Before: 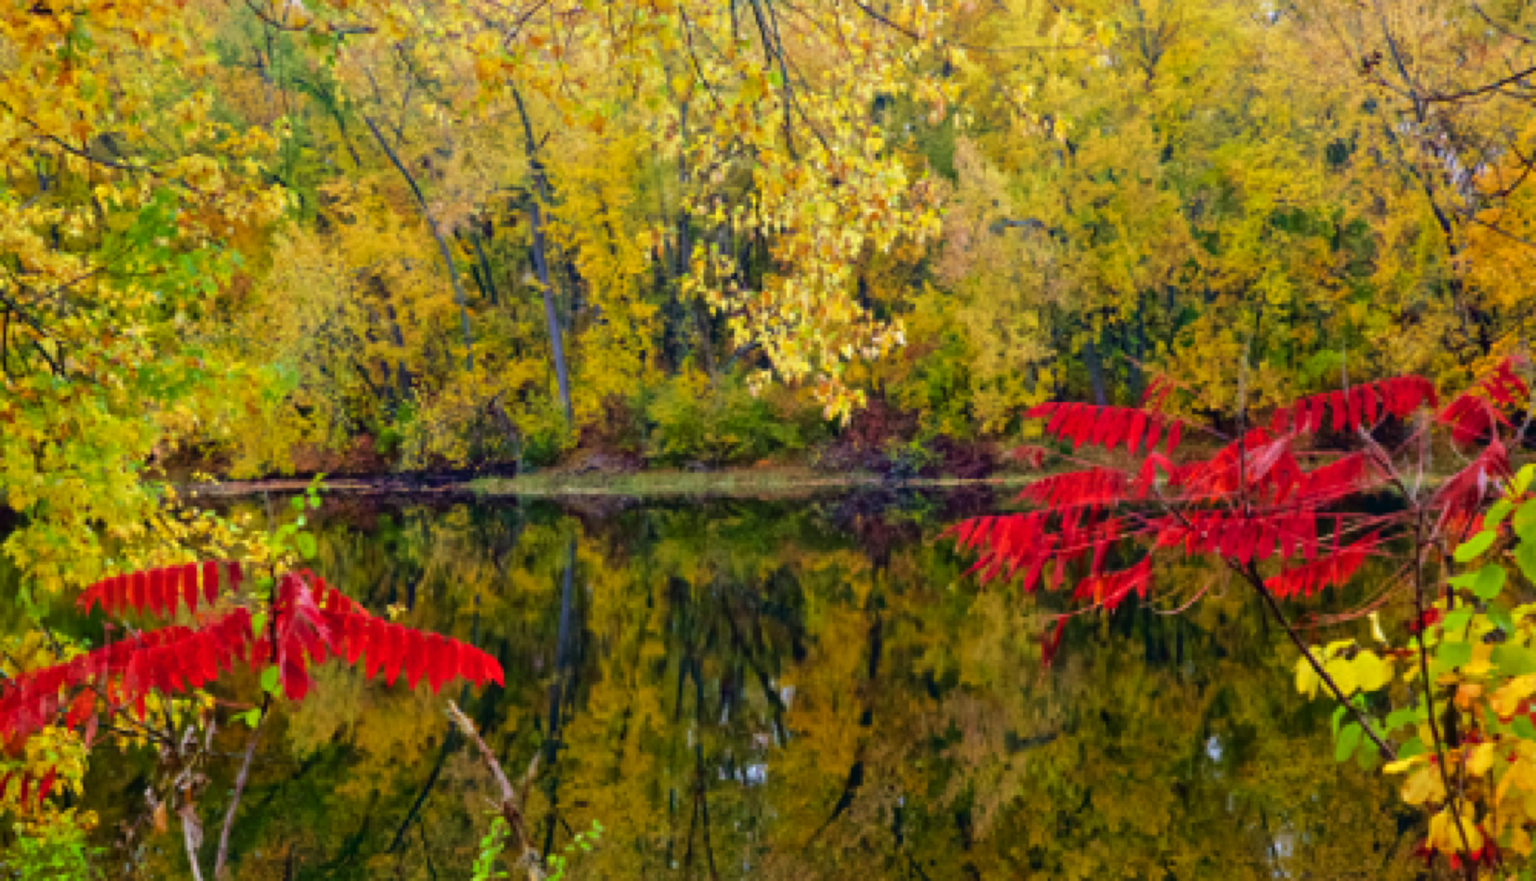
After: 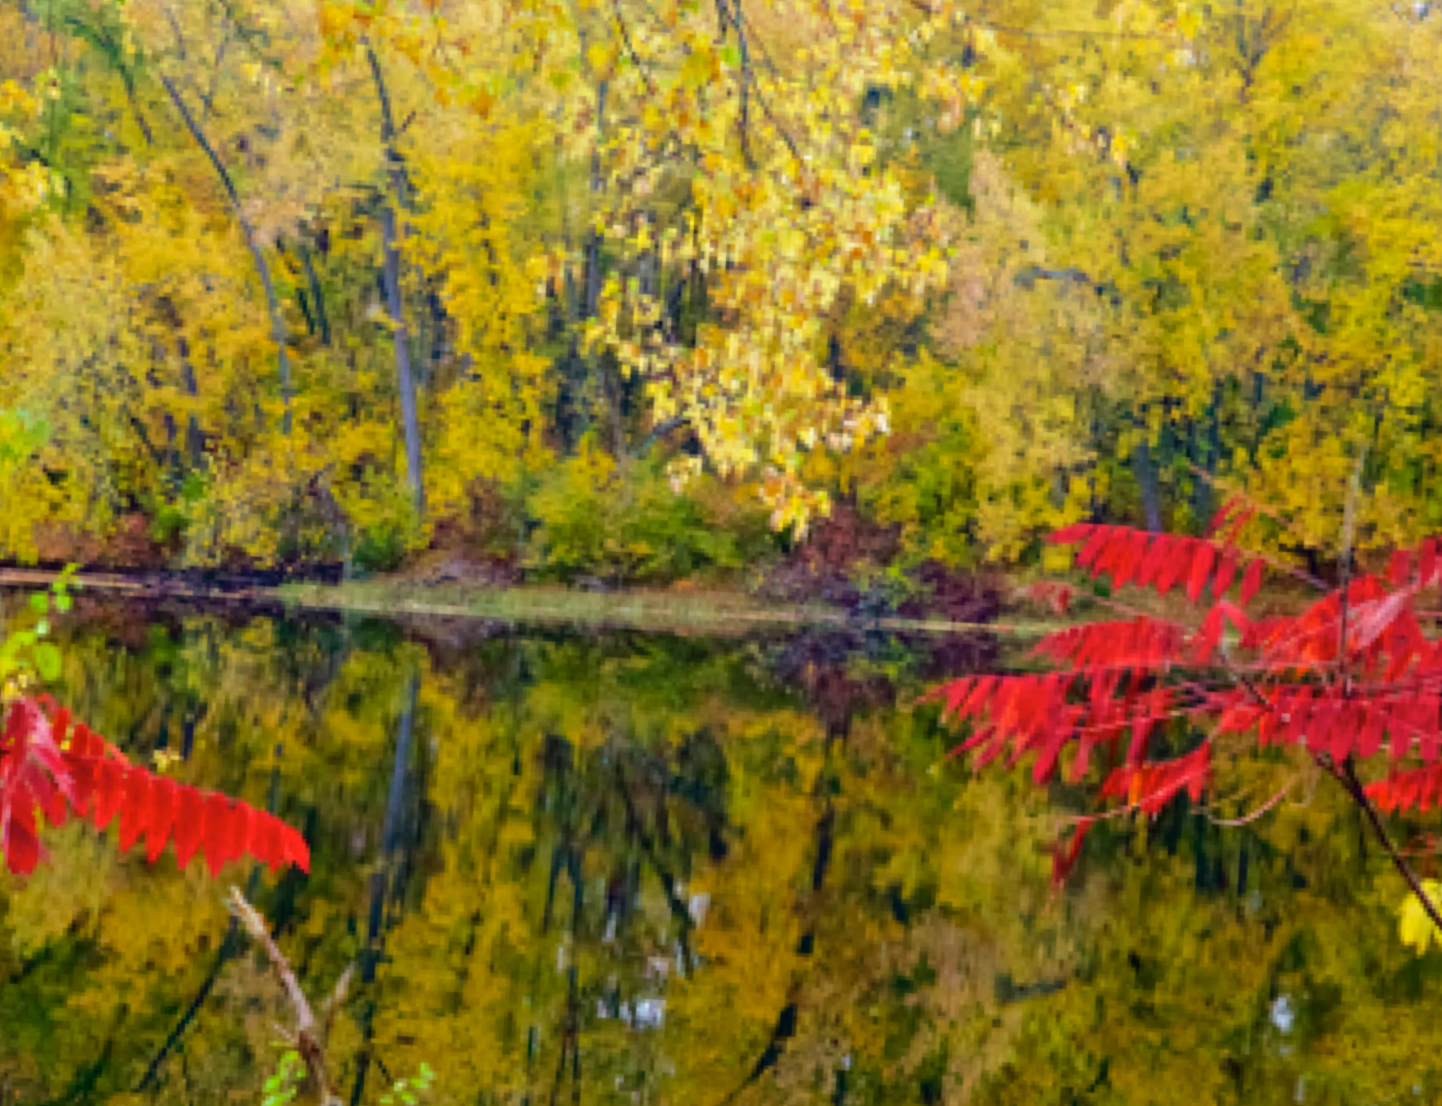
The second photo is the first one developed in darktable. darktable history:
crop and rotate: angle -3.29°, left 14.173%, top 0.02%, right 11.071%, bottom 0.017%
